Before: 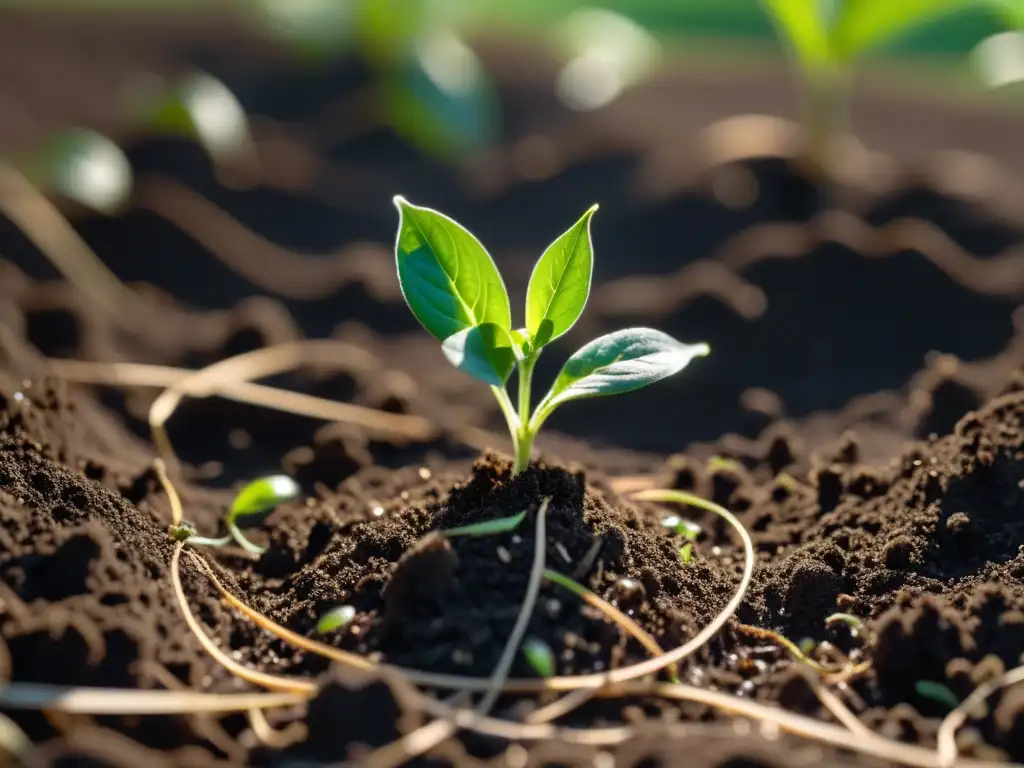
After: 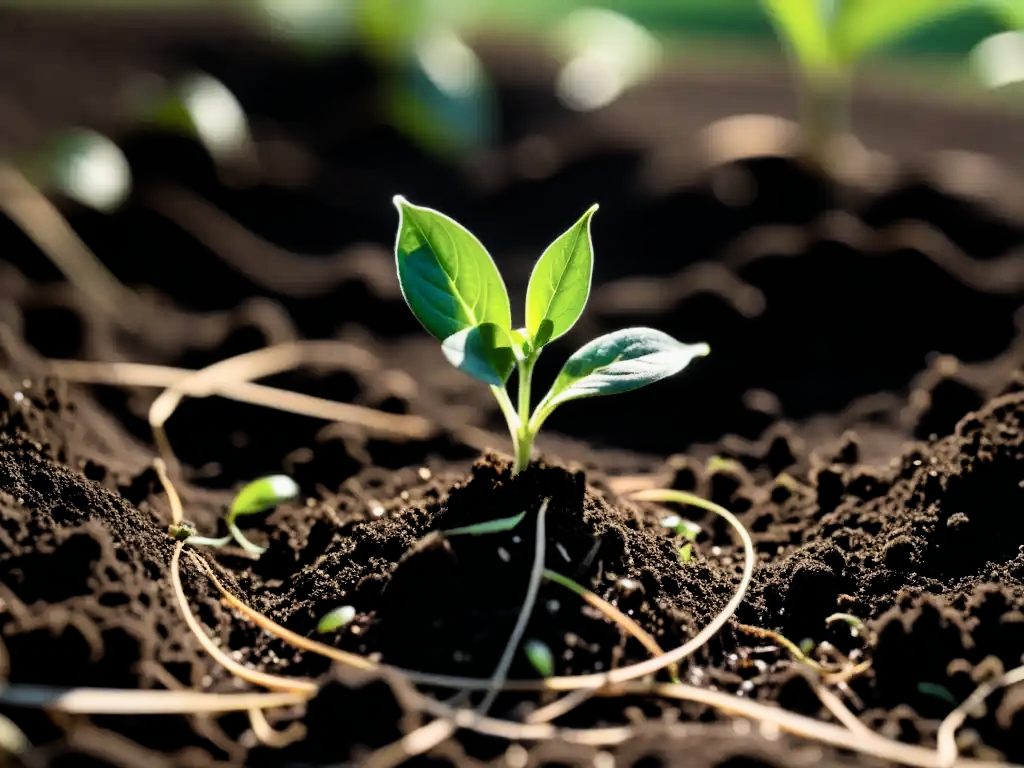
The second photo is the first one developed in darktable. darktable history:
filmic rgb: black relative exposure -5.32 EV, white relative exposure 2.86 EV, dynamic range scaling -38.37%, hardness 4.01, contrast 1.6, highlights saturation mix -0.548%
